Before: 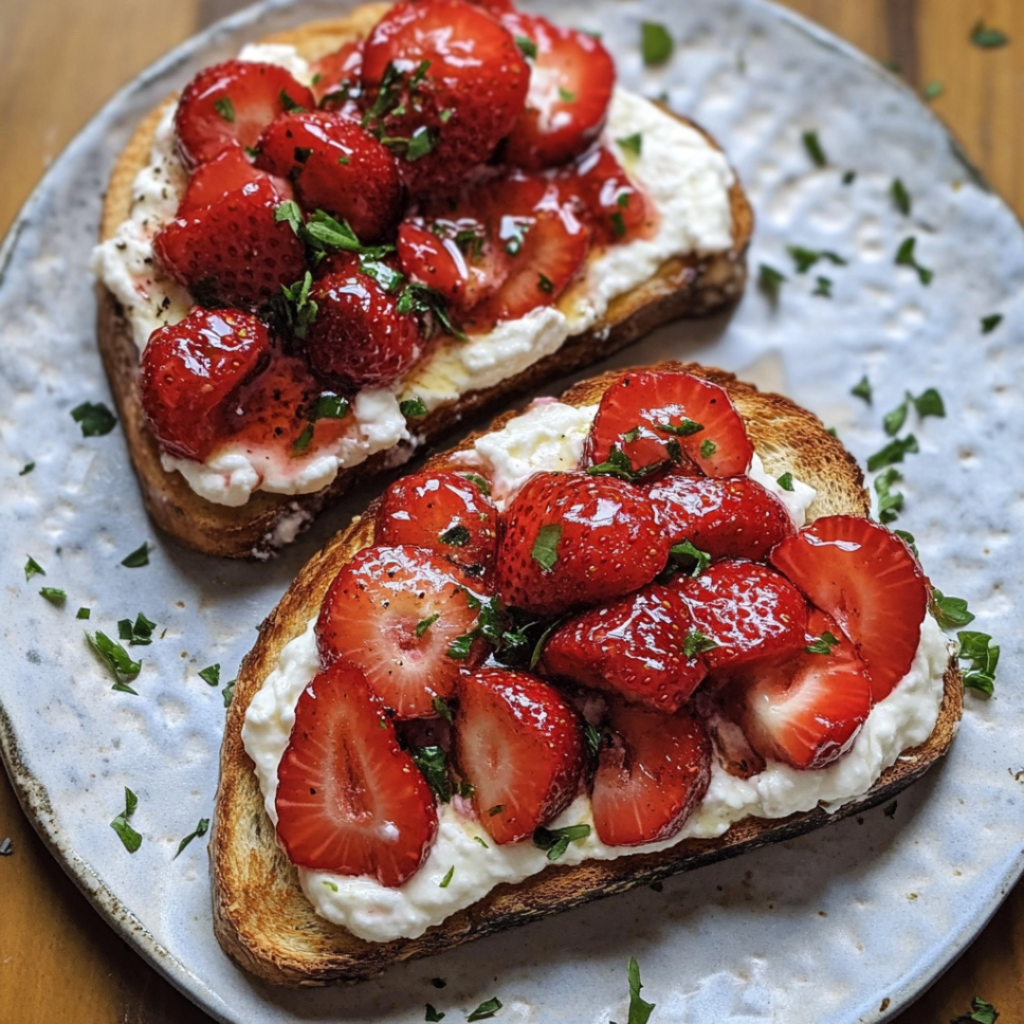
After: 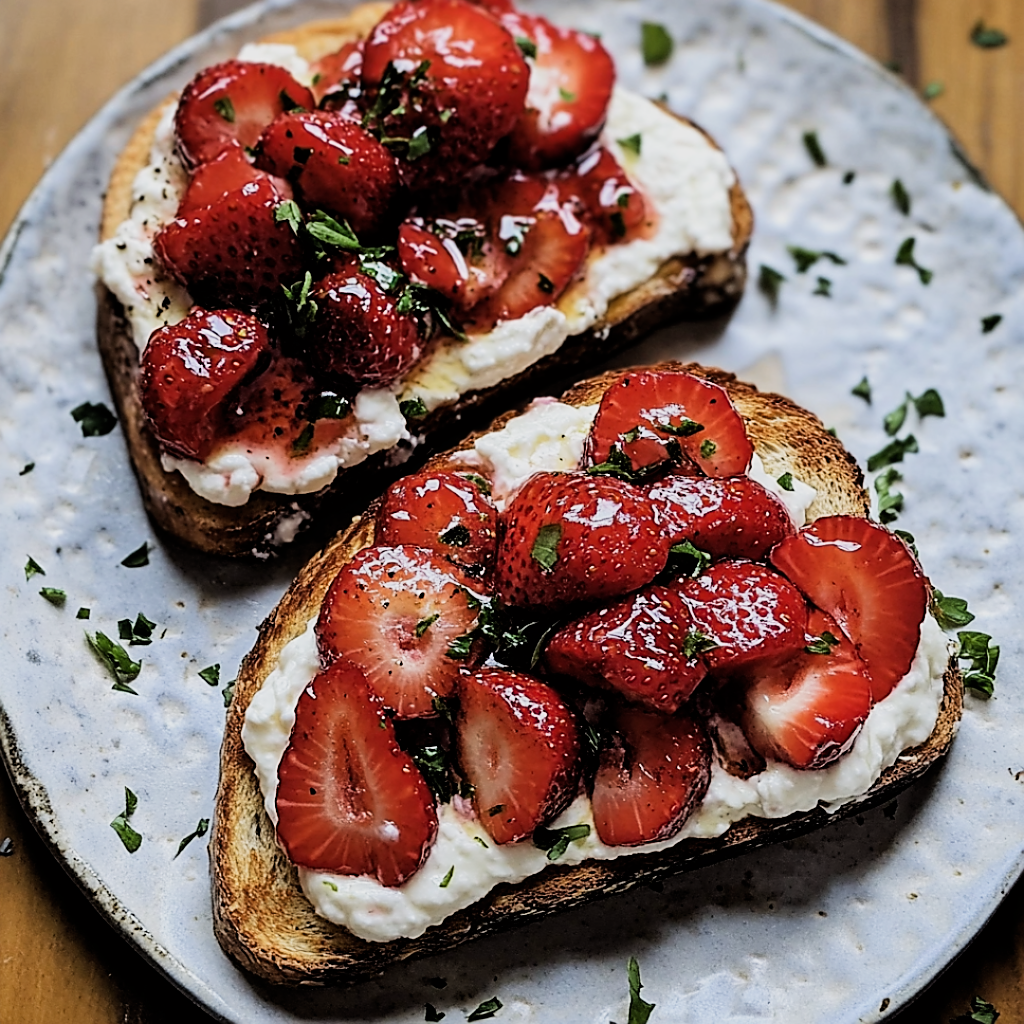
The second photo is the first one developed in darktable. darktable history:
sharpen: radius 1.4, amount 1.25, threshold 0.7
filmic rgb: black relative exposure -5 EV, hardness 2.88, contrast 1.4, highlights saturation mix -30%
